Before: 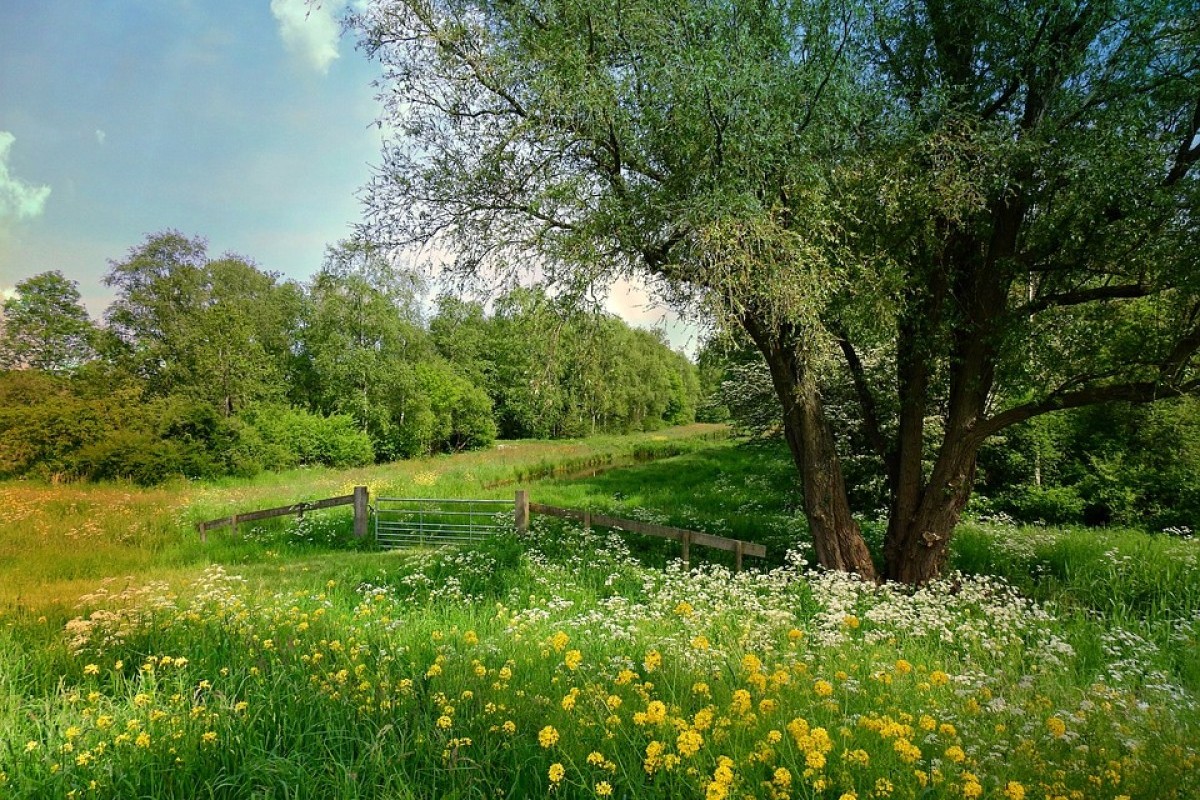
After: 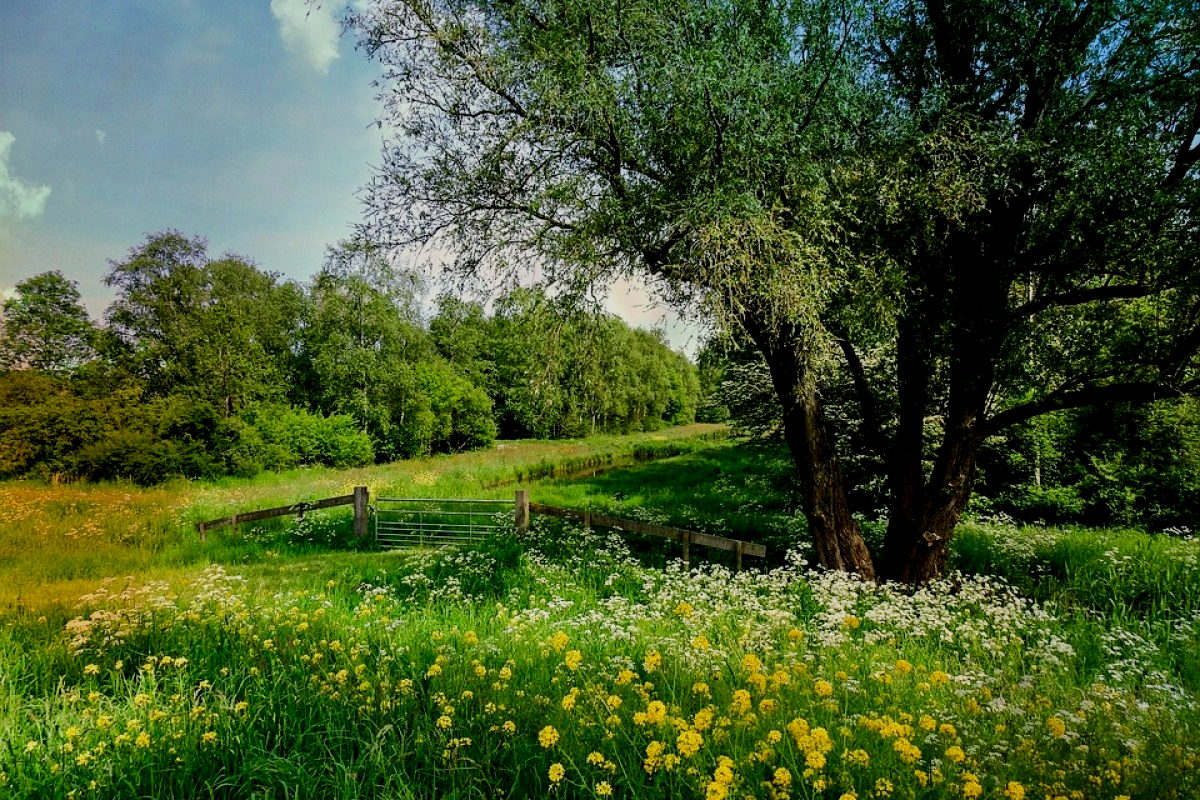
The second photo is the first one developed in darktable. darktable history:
filmic rgb: black relative exposure -7.65 EV, white relative exposure 4.56 EV, hardness 3.61, contrast 1.05
local contrast: highlights 25%, shadows 75%, midtone range 0.75
shadows and highlights: shadows 29.61, highlights -30.47, low approximation 0.01, soften with gaussian
contrast brightness saturation: contrast 0.07, brightness -0.14, saturation 0.11
